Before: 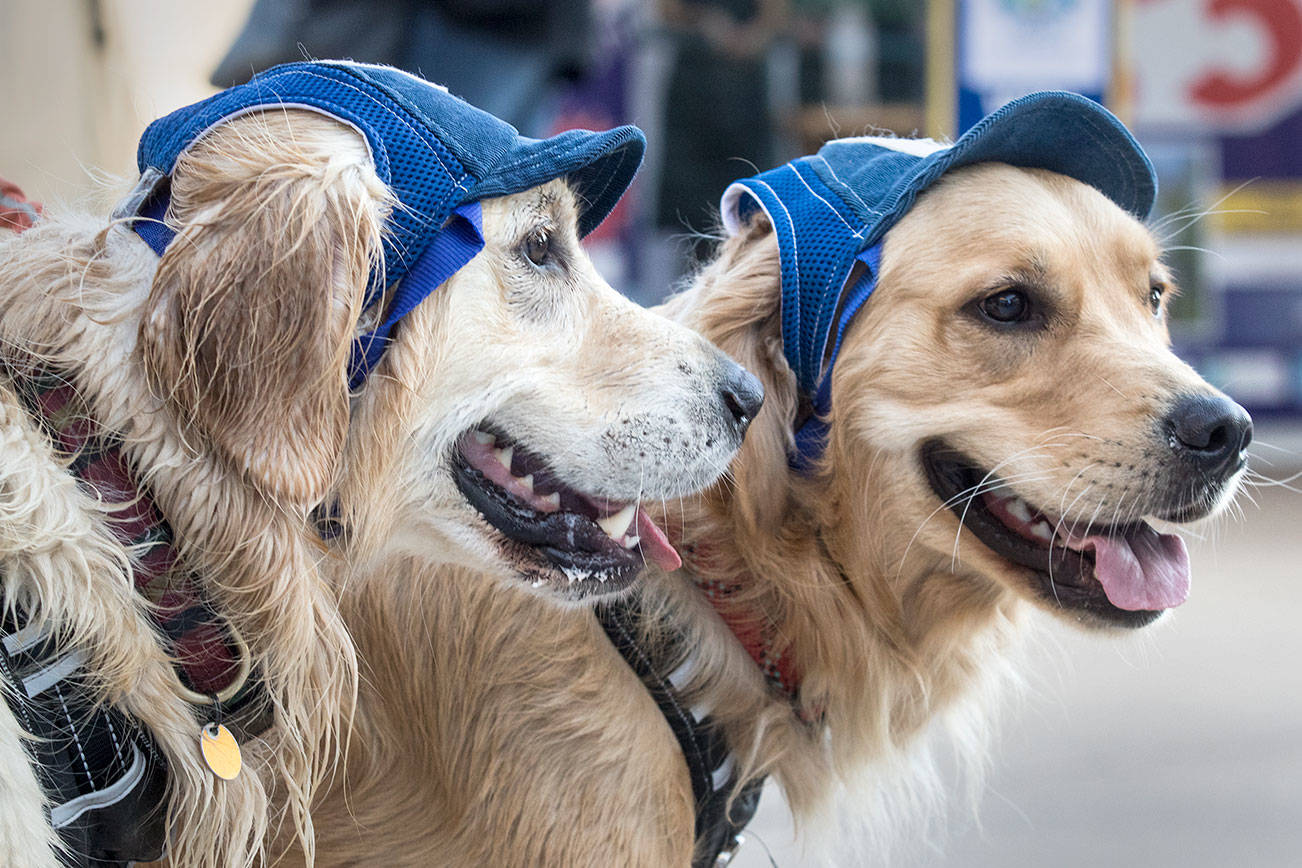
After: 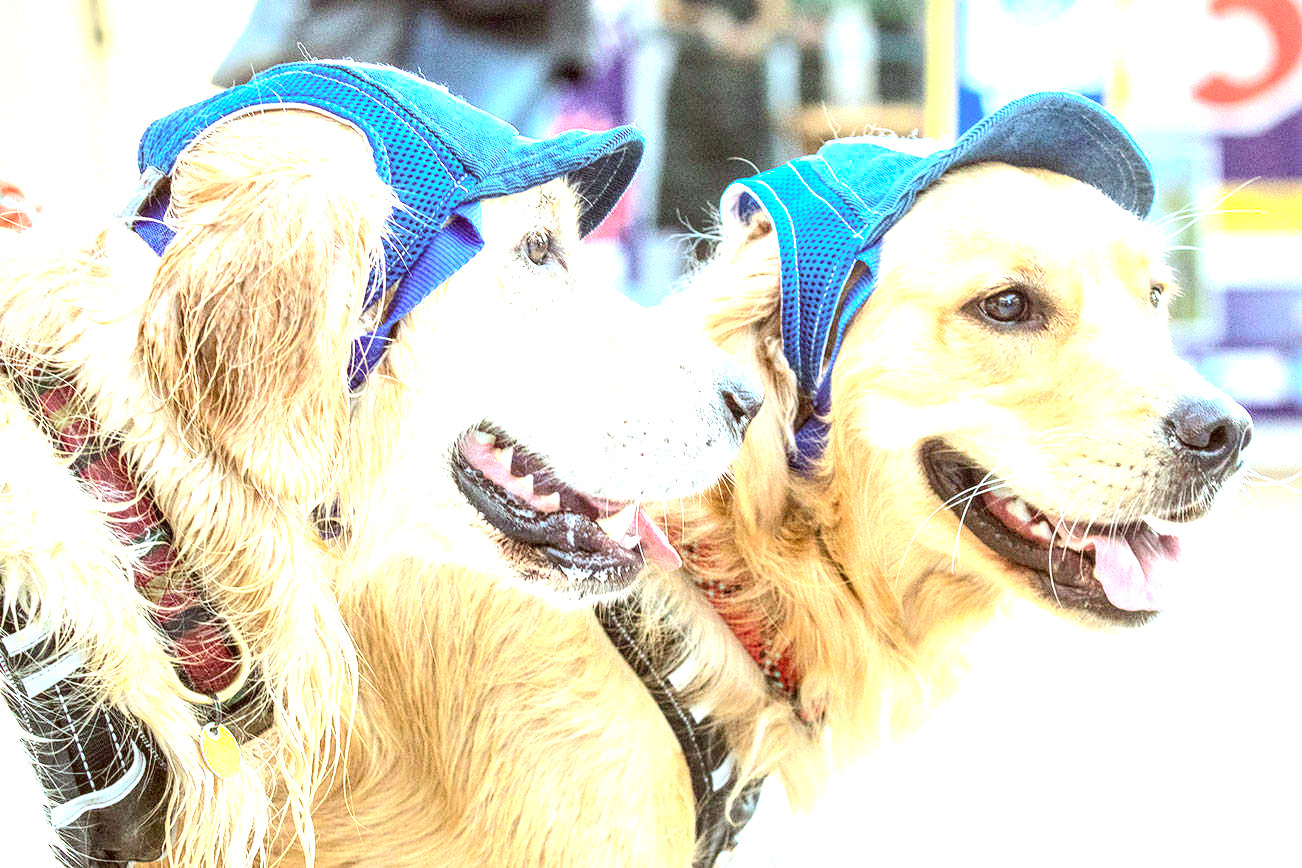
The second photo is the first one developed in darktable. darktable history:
local contrast: detail 130%
exposure: exposure 2.015 EV, compensate highlight preservation false
color correction: highlights a* -5.57, highlights b* 9.8, shadows a* 9.54, shadows b* 24.36
contrast brightness saturation: contrast 0.202, brightness 0.157, saturation 0.22
